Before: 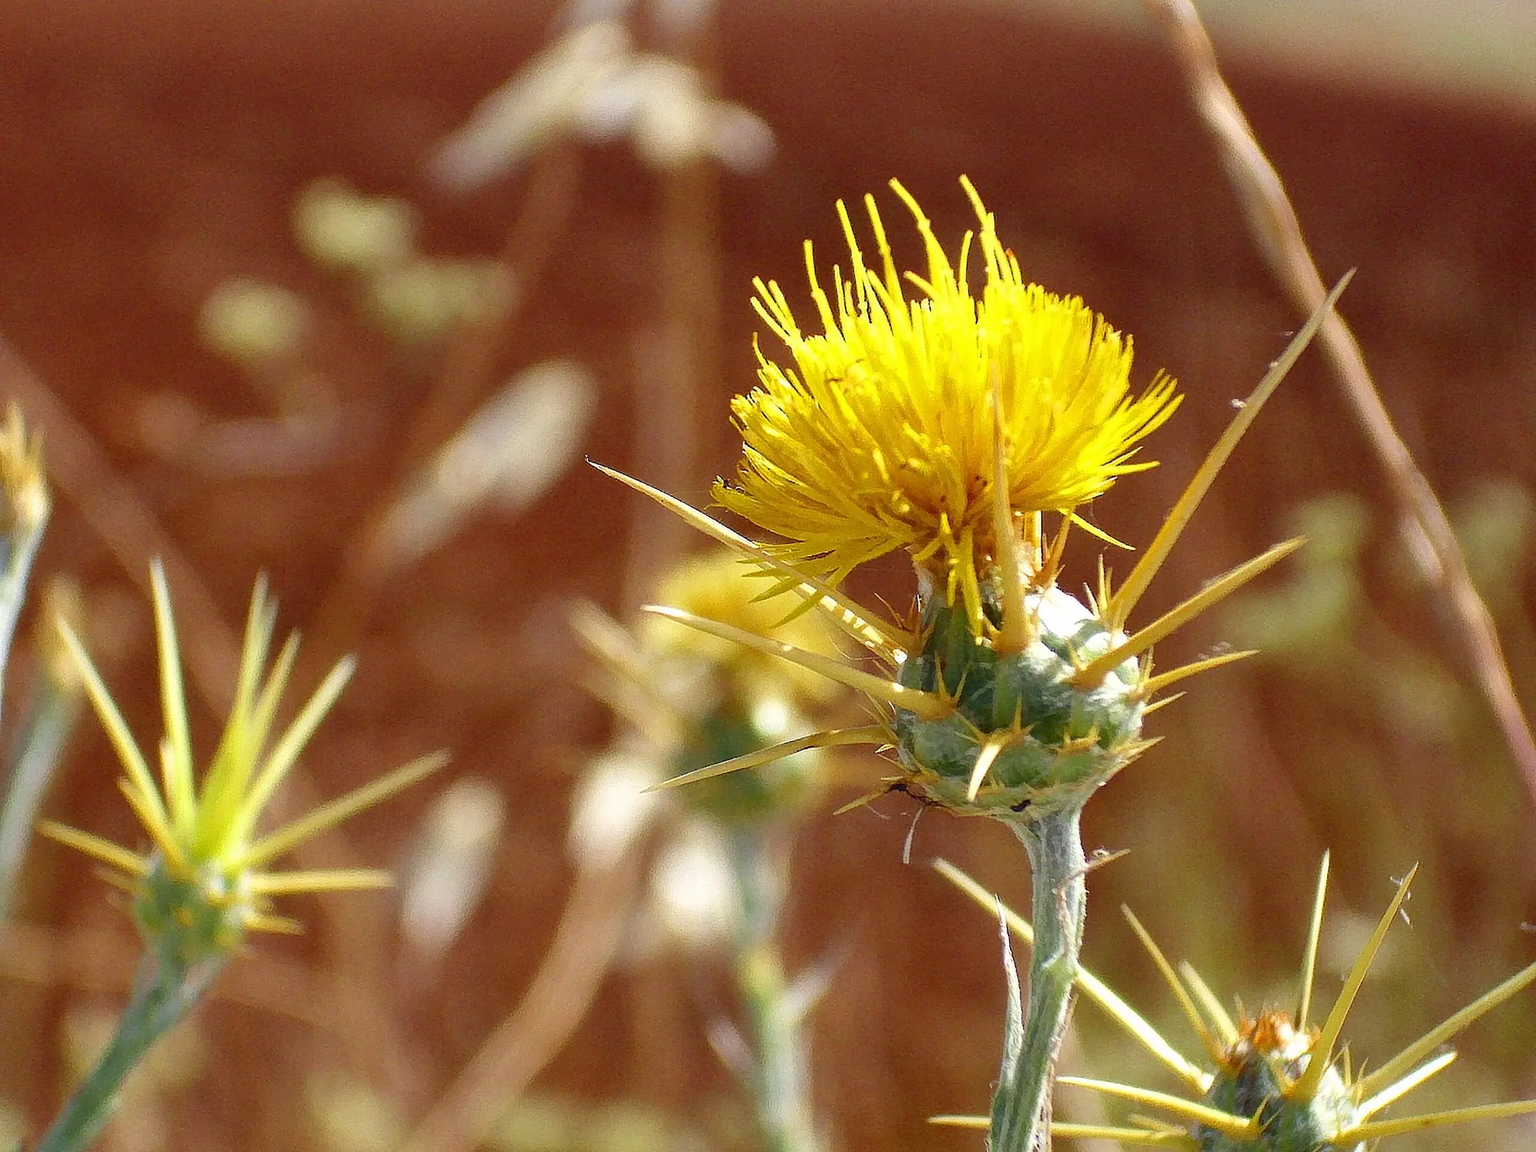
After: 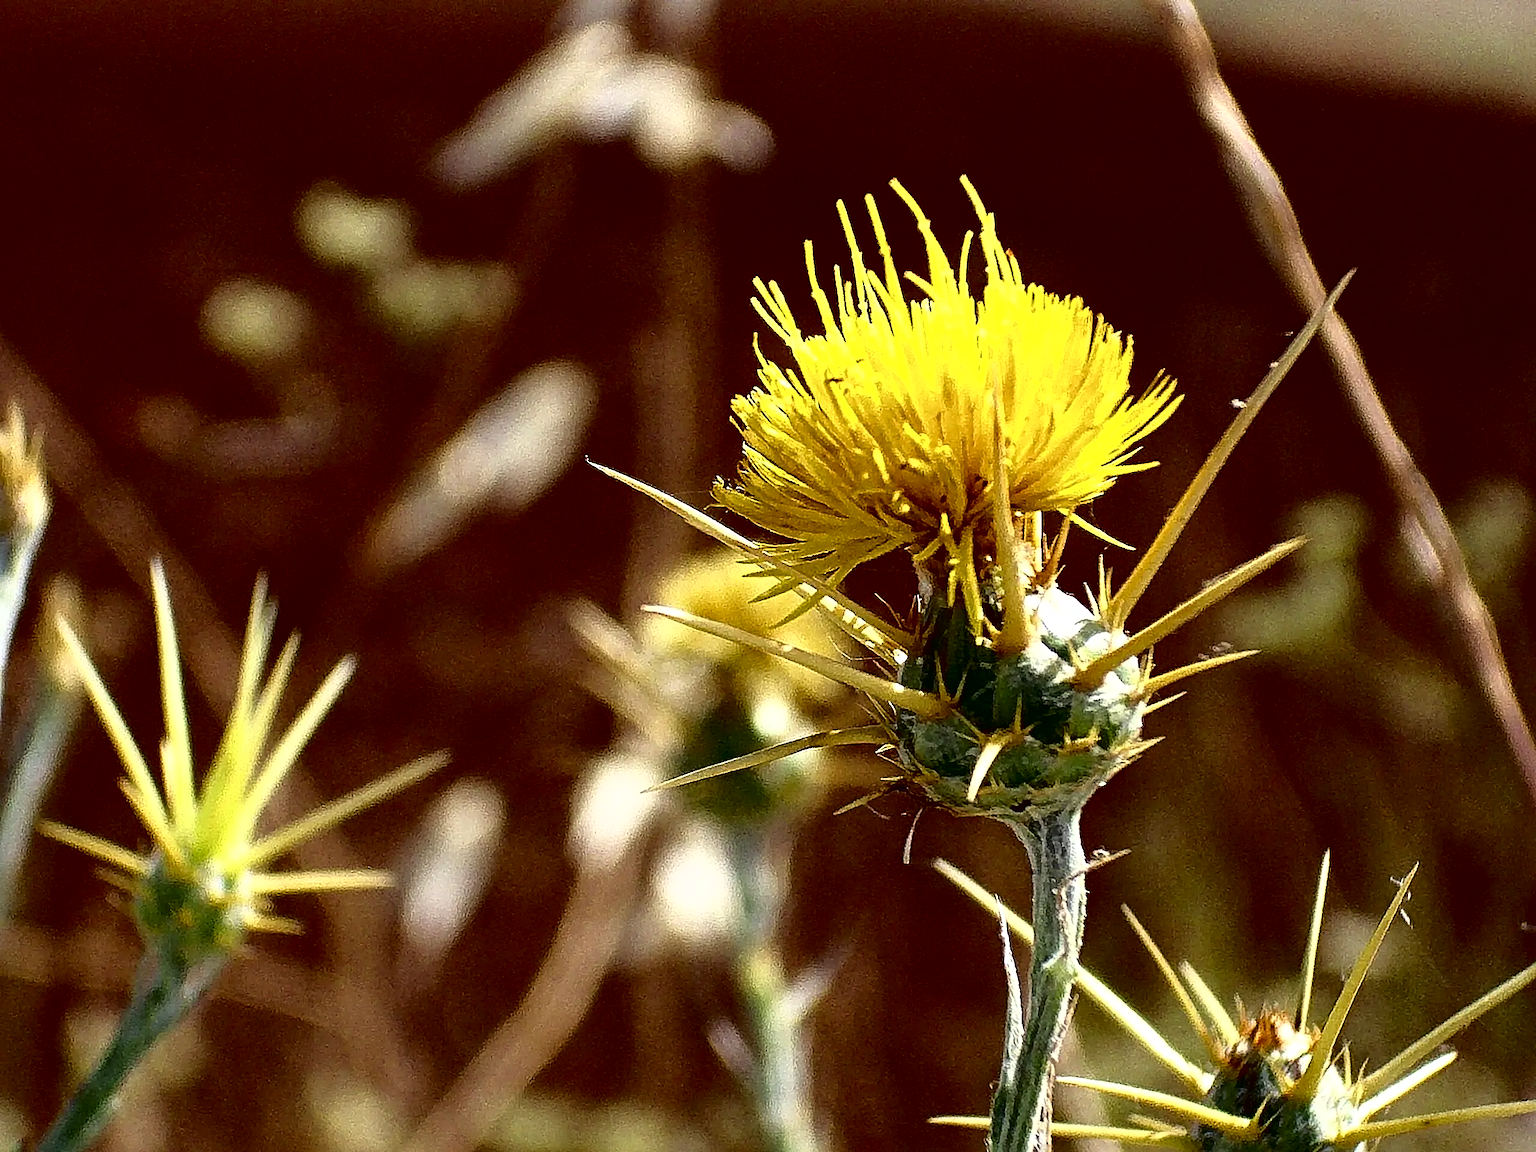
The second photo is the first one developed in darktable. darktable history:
sharpen: radius 4.909
tone curve: curves: ch0 [(0, 0) (0.003, 0.008) (0.011, 0.008) (0.025, 0.008) (0.044, 0.008) (0.069, 0.006) (0.1, 0.006) (0.136, 0.006) (0.177, 0.008) (0.224, 0.012) (0.277, 0.026) (0.335, 0.083) (0.399, 0.165) (0.468, 0.292) (0.543, 0.416) (0.623, 0.535) (0.709, 0.692) (0.801, 0.853) (0.898, 0.981) (1, 1)], color space Lab, independent channels, preserve colors none
